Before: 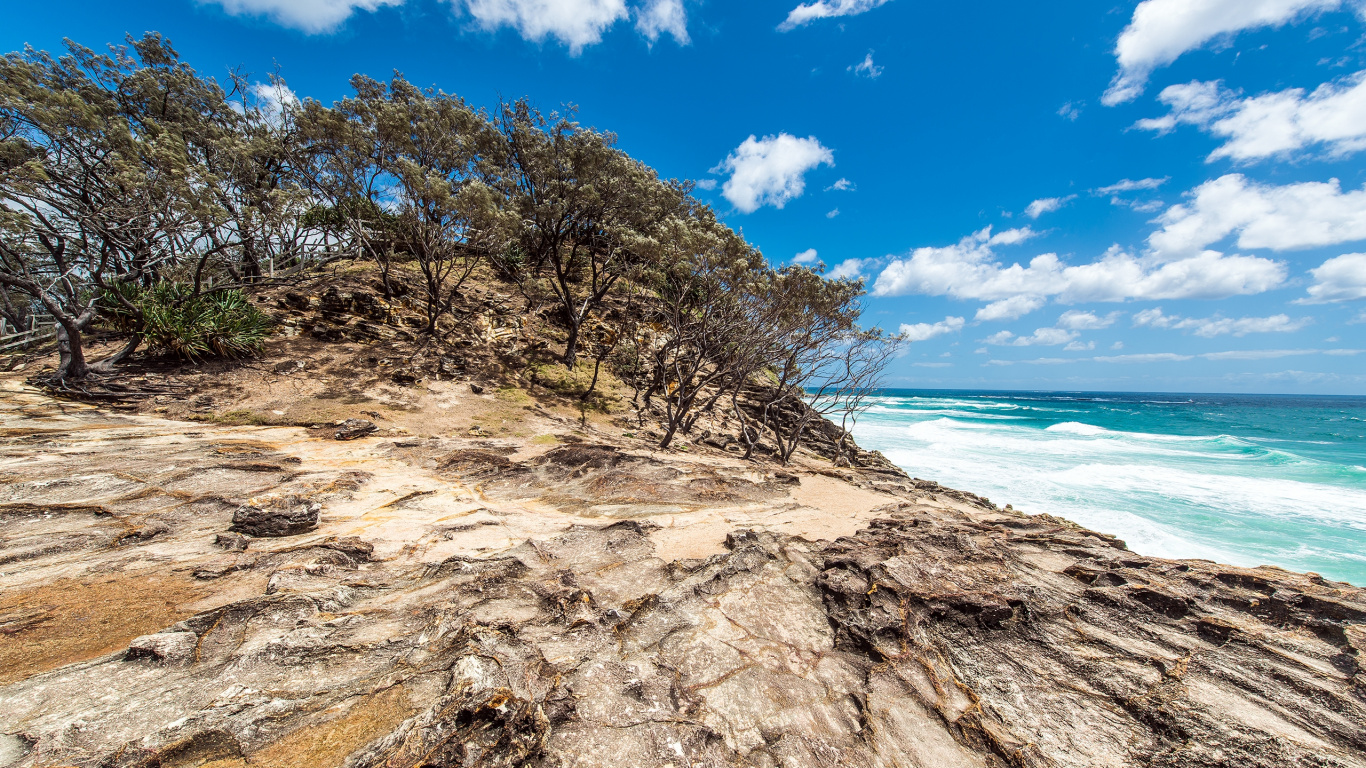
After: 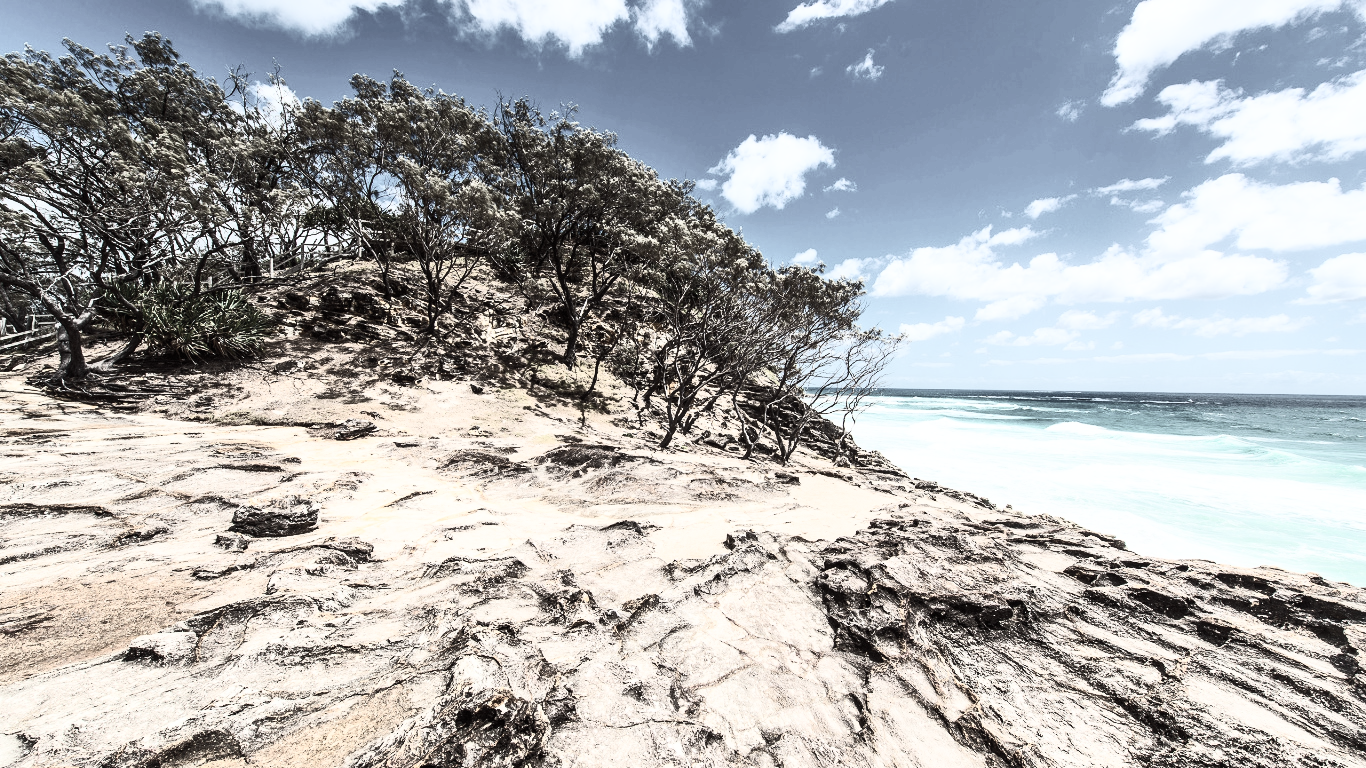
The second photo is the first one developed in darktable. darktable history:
contrast brightness saturation: contrast 0.61, brightness 0.322, saturation 0.146
color calibration: gray › normalize channels true, illuminant same as pipeline (D50), adaptation XYZ, x 0.345, y 0.359, temperature 5019.43 K, gamut compression 0.025
color zones: curves: ch1 [(0, 0.153) (0.143, 0.15) (0.286, 0.151) (0.429, 0.152) (0.571, 0.152) (0.714, 0.151) (0.857, 0.151) (1, 0.153)]
